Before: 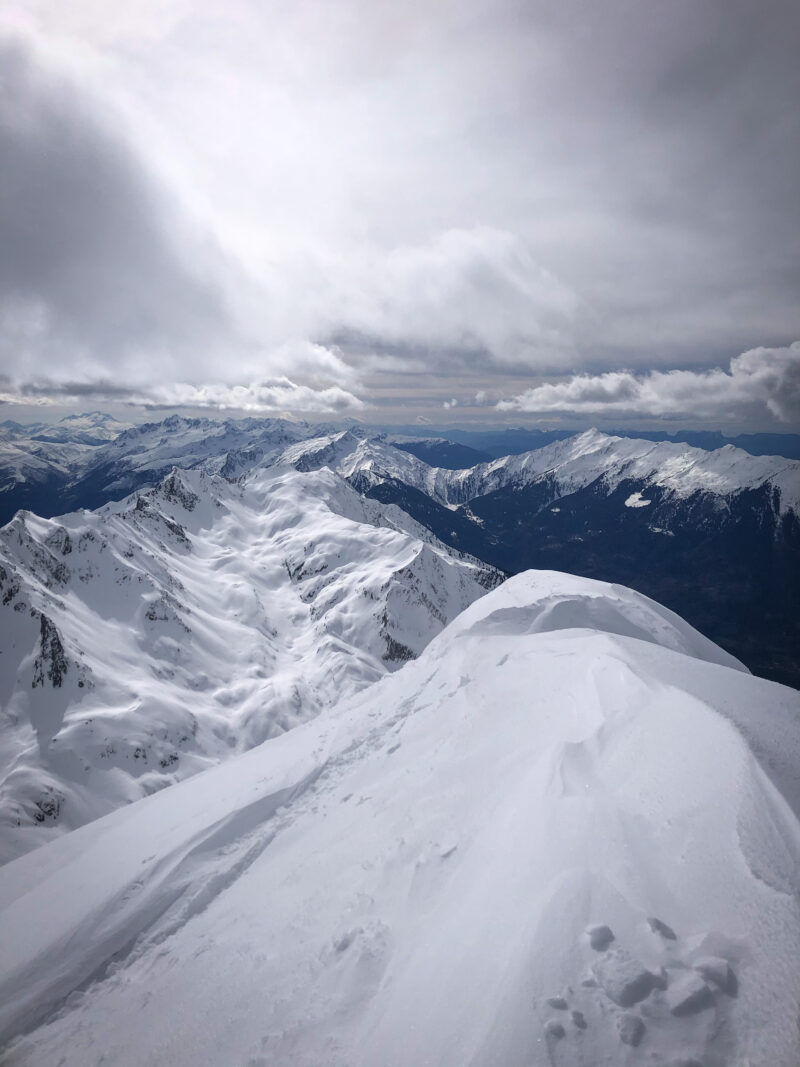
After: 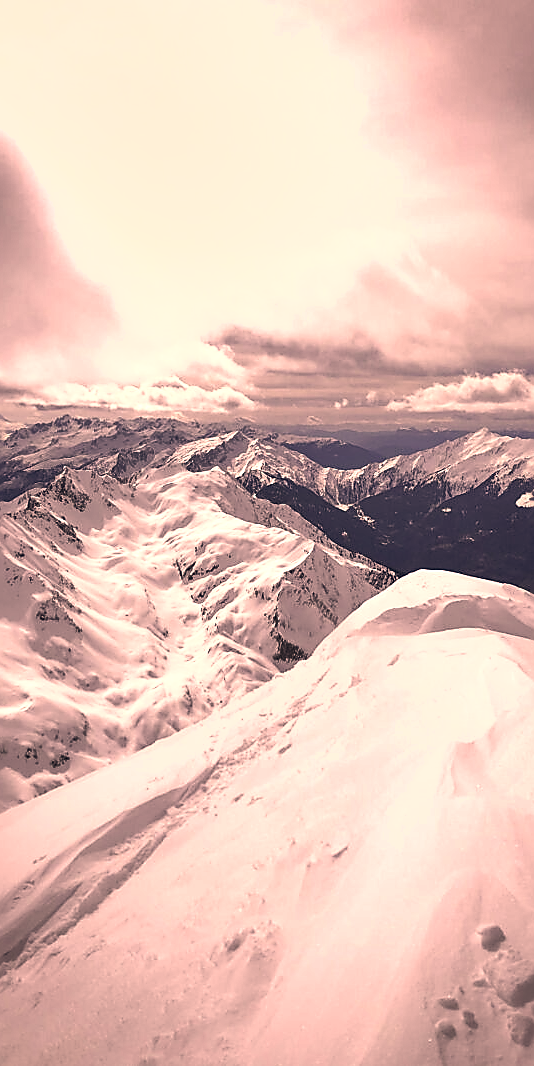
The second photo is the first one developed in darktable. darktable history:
contrast brightness saturation: contrast 0.07
crop and rotate: left 13.664%, right 19.478%
exposure: exposure 0.6 EV, compensate highlight preservation false
shadows and highlights: white point adjustment 0.901, highlights color adjustment 39.11%, soften with gaussian
color correction: highlights a* 39.72, highlights b* 39.57, saturation 0.689
sharpen: radius 1.348, amount 1.243, threshold 0.821
color zones: curves: ch0 [(0, 0.5) (0.143, 0.52) (0.286, 0.5) (0.429, 0.5) (0.571, 0.5) (0.714, 0.5) (0.857, 0.5) (1, 0.5)]; ch1 [(0, 0.489) (0.155, 0.45) (0.286, 0.466) (0.429, 0.5) (0.571, 0.5) (0.714, 0.5) (0.857, 0.5) (1, 0.489)]
